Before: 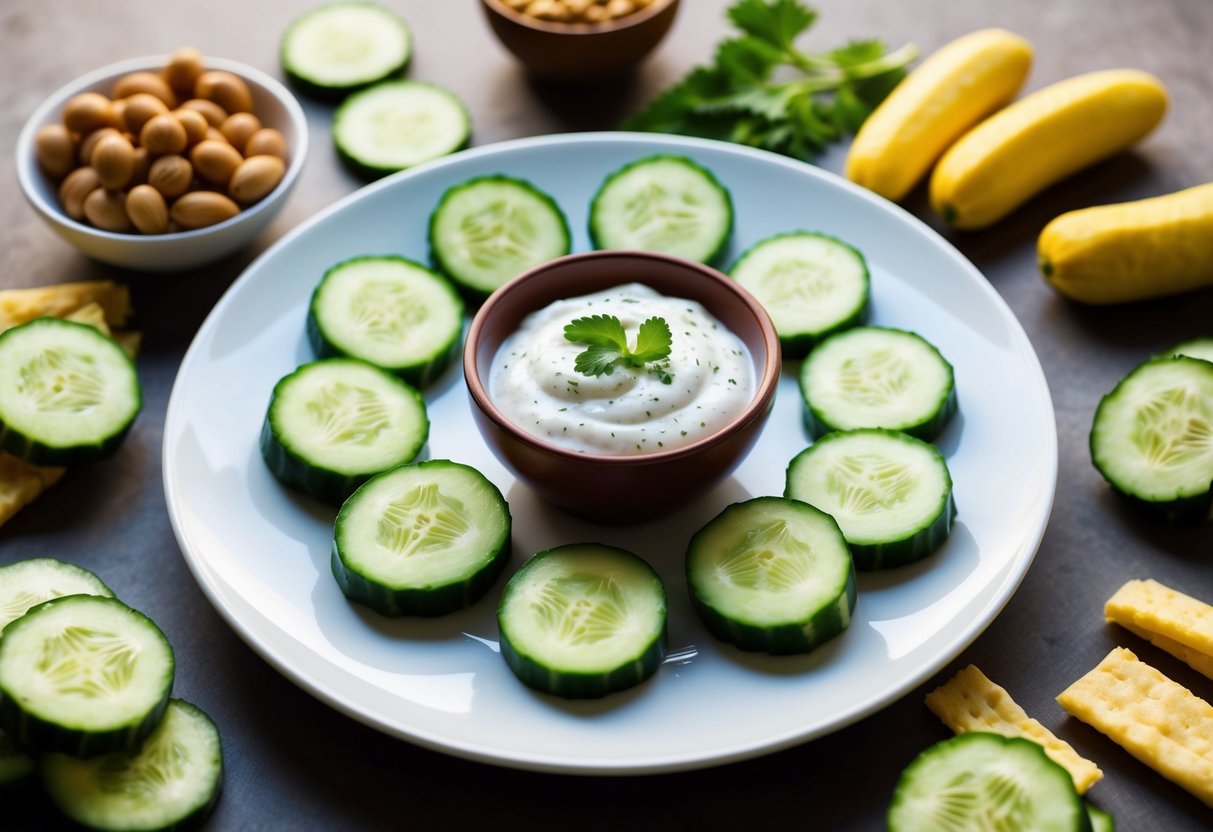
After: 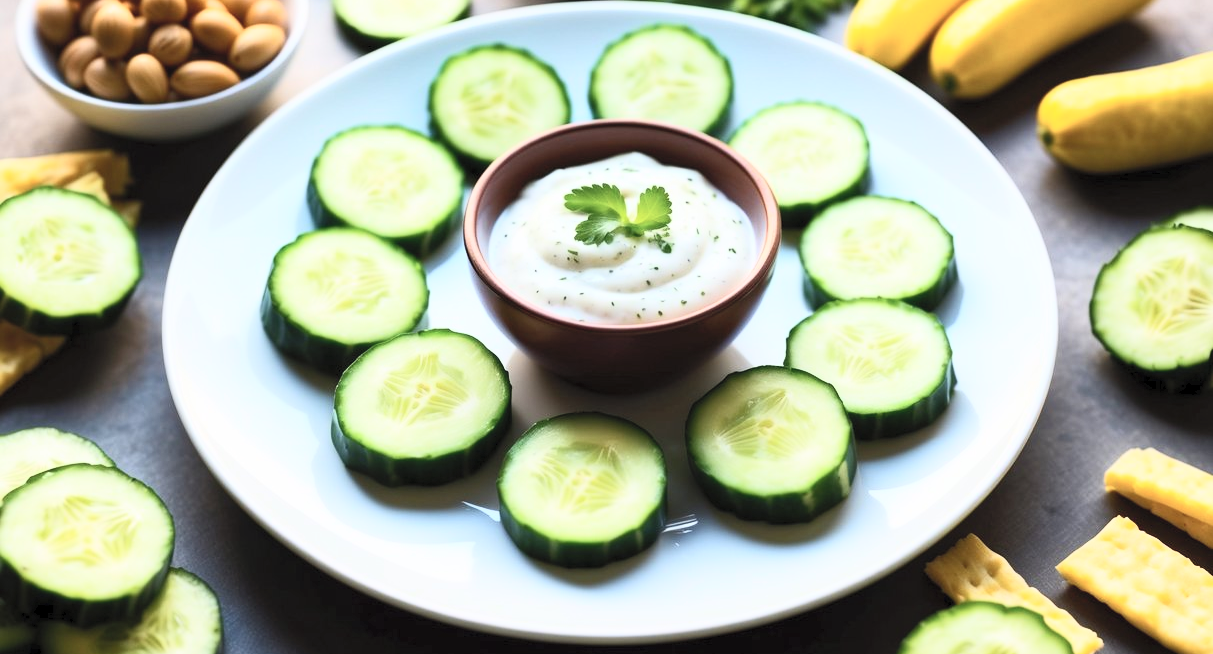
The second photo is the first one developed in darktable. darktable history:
crop and rotate: top 15.774%, bottom 5.506%
contrast brightness saturation: contrast 0.39, brightness 0.53
